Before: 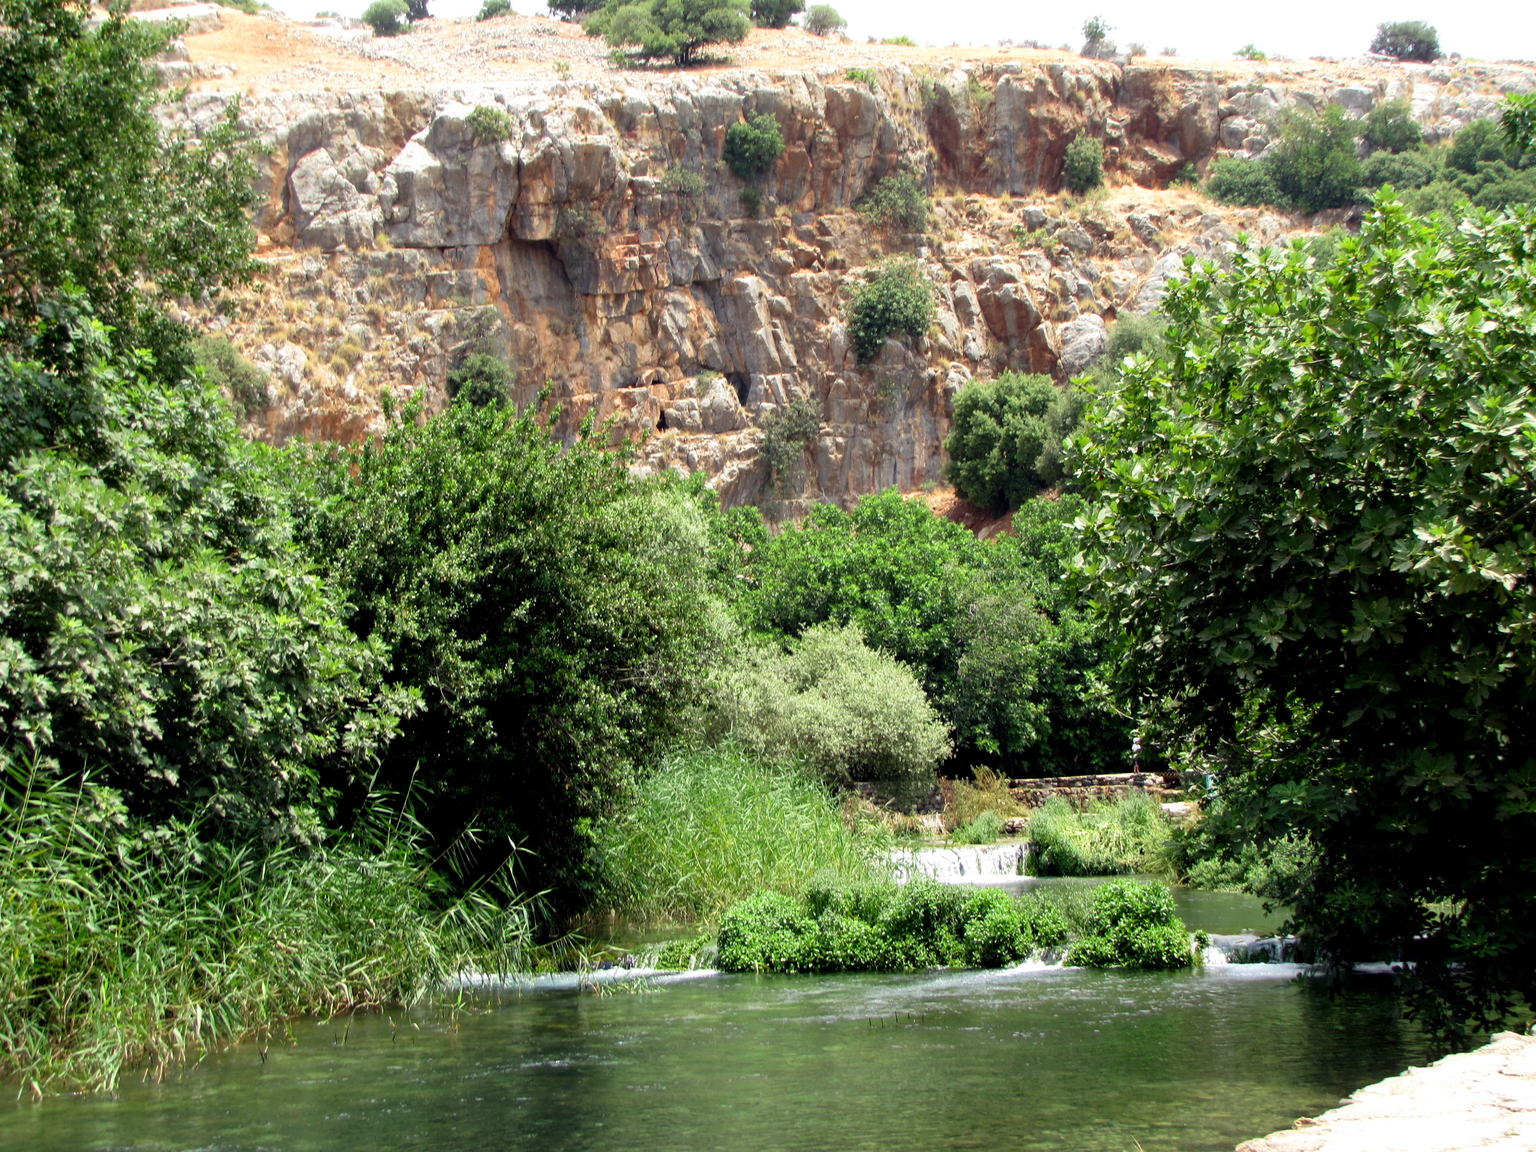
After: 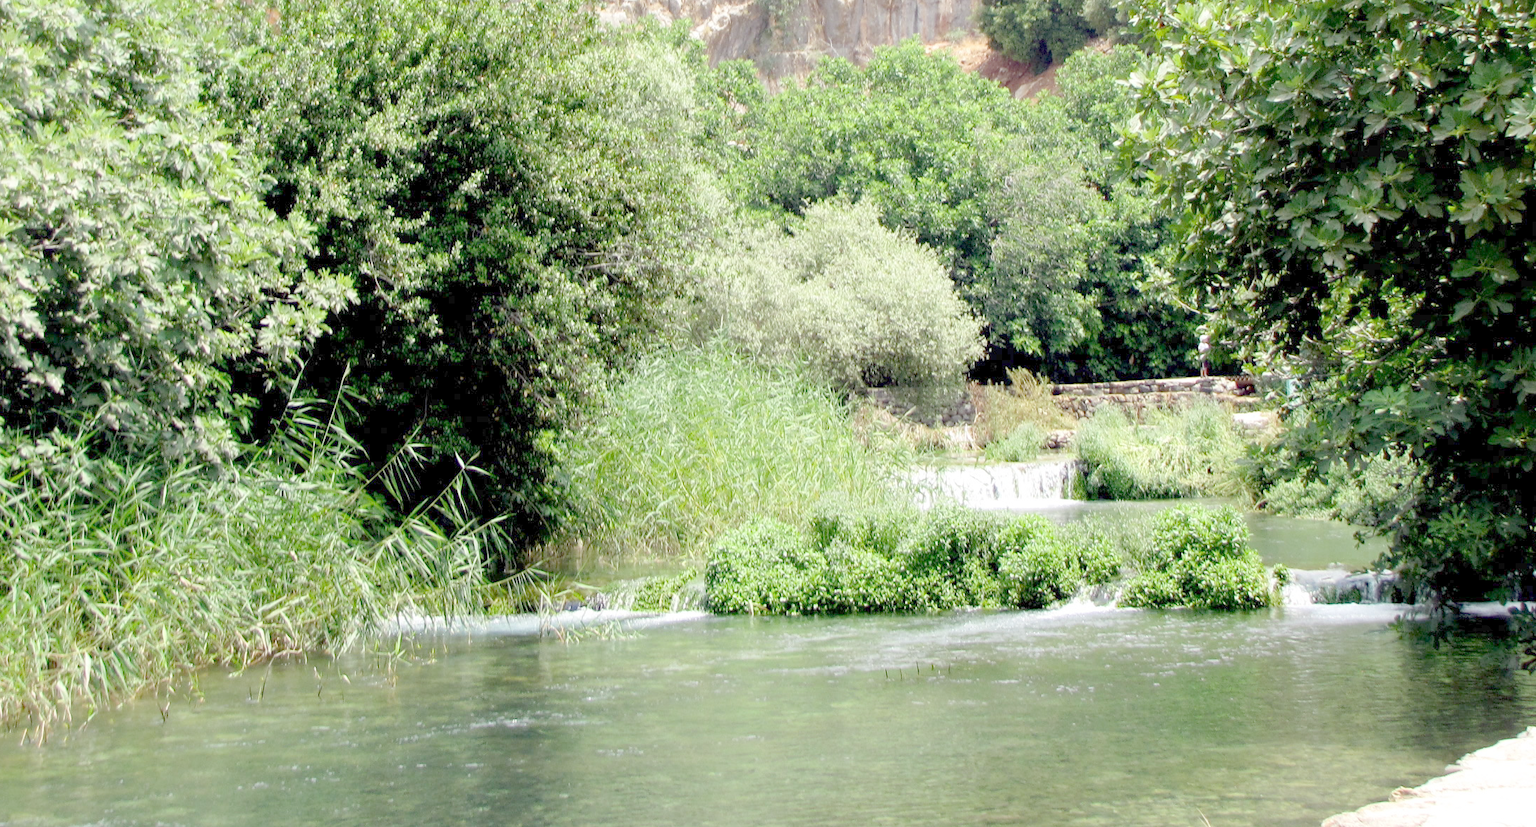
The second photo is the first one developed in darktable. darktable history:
crop: left 8.214%, top 39.657%, right 7.768%
